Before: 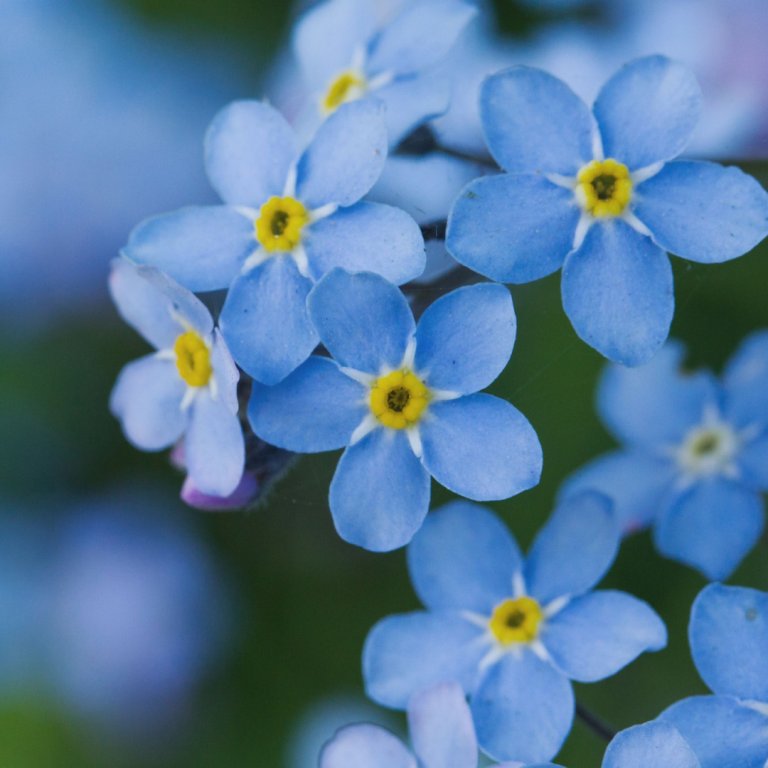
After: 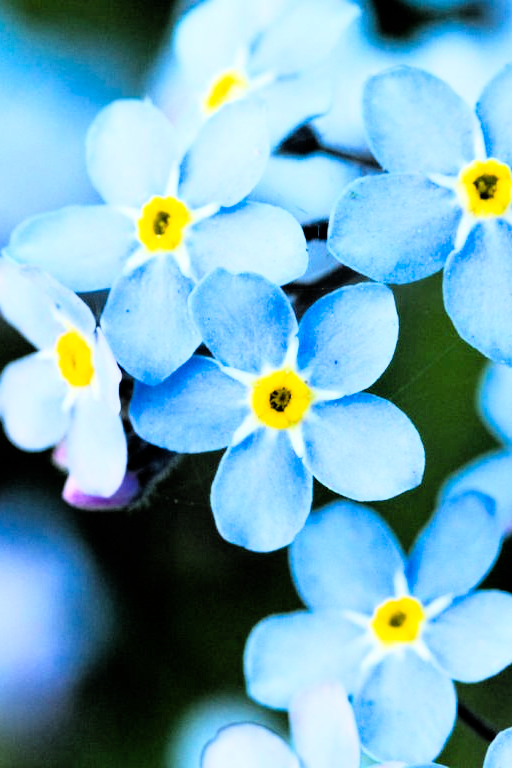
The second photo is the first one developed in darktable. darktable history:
crop and rotate: left 15.446%, right 17.836%
white balance: red 1.029, blue 0.92
rgb curve: curves: ch0 [(0, 0) (0.21, 0.15) (0.24, 0.21) (0.5, 0.75) (0.75, 0.96) (0.89, 0.99) (1, 1)]; ch1 [(0, 0.02) (0.21, 0.13) (0.25, 0.2) (0.5, 0.67) (0.75, 0.9) (0.89, 0.97) (1, 1)]; ch2 [(0, 0.02) (0.21, 0.13) (0.25, 0.2) (0.5, 0.67) (0.75, 0.9) (0.89, 0.97) (1, 1)], compensate middle gray true
filmic rgb: black relative exposure -7.75 EV, white relative exposure 4.4 EV, threshold 3 EV, target black luminance 0%, hardness 3.76, latitude 50.51%, contrast 1.074, highlights saturation mix 10%, shadows ↔ highlights balance -0.22%, color science v4 (2020), enable highlight reconstruction true
levels: mode automatic, black 0.023%, white 99.97%, levels [0.062, 0.494, 0.925]
